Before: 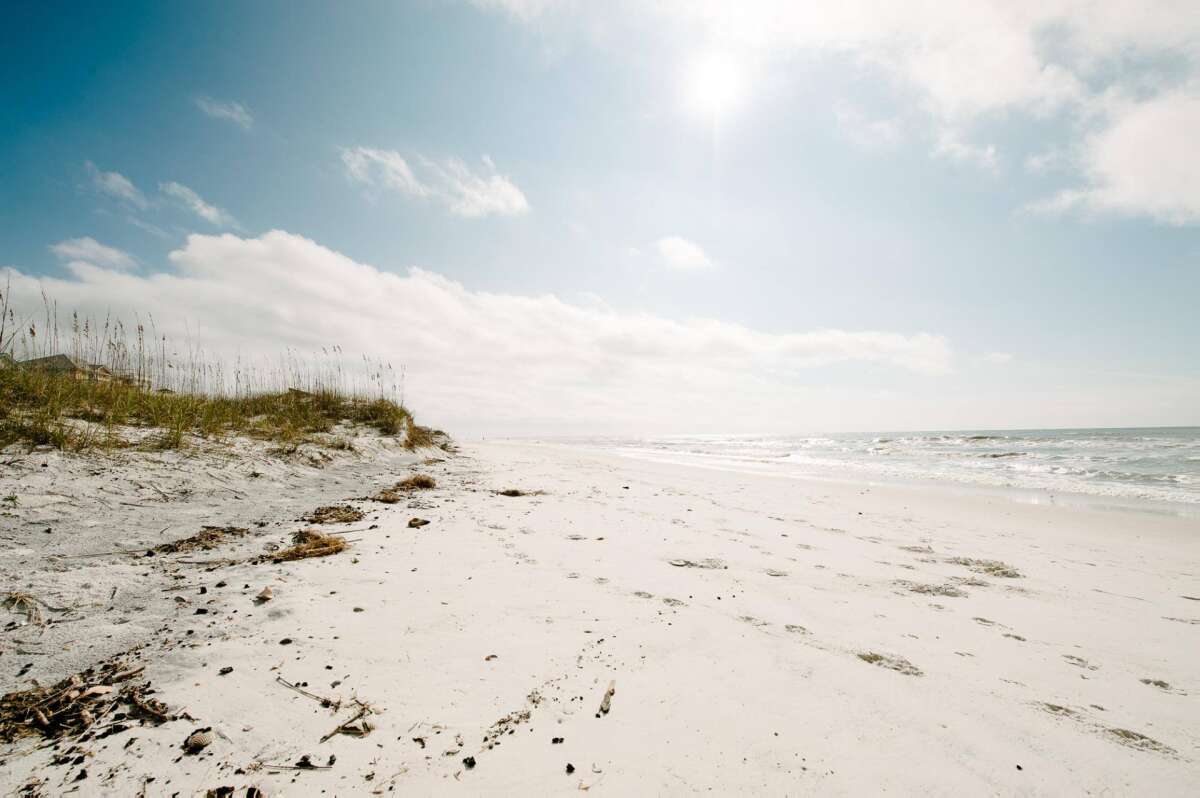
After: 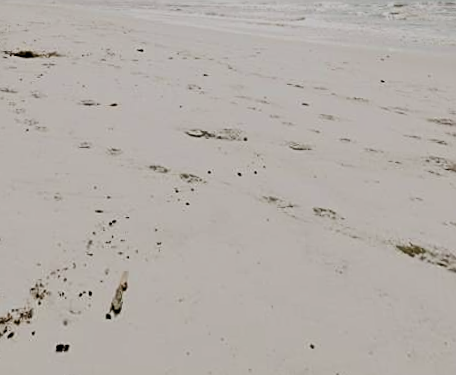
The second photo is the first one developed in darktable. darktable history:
crop: left 35.976%, top 45.819%, right 18.162%, bottom 5.807%
sharpen: on, module defaults
shadows and highlights: soften with gaussian
exposure: compensate highlight preservation false
rotate and perspective: rotation 0.72°, lens shift (vertical) -0.352, lens shift (horizontal) -0.051, crop left 0.152, crop right 0.859, crop top 0.019, crop bottom 0.964
filmic rgb: black relative exposure -7.32 EV, white relative exposure 5.09 EV, hardness 3.2
